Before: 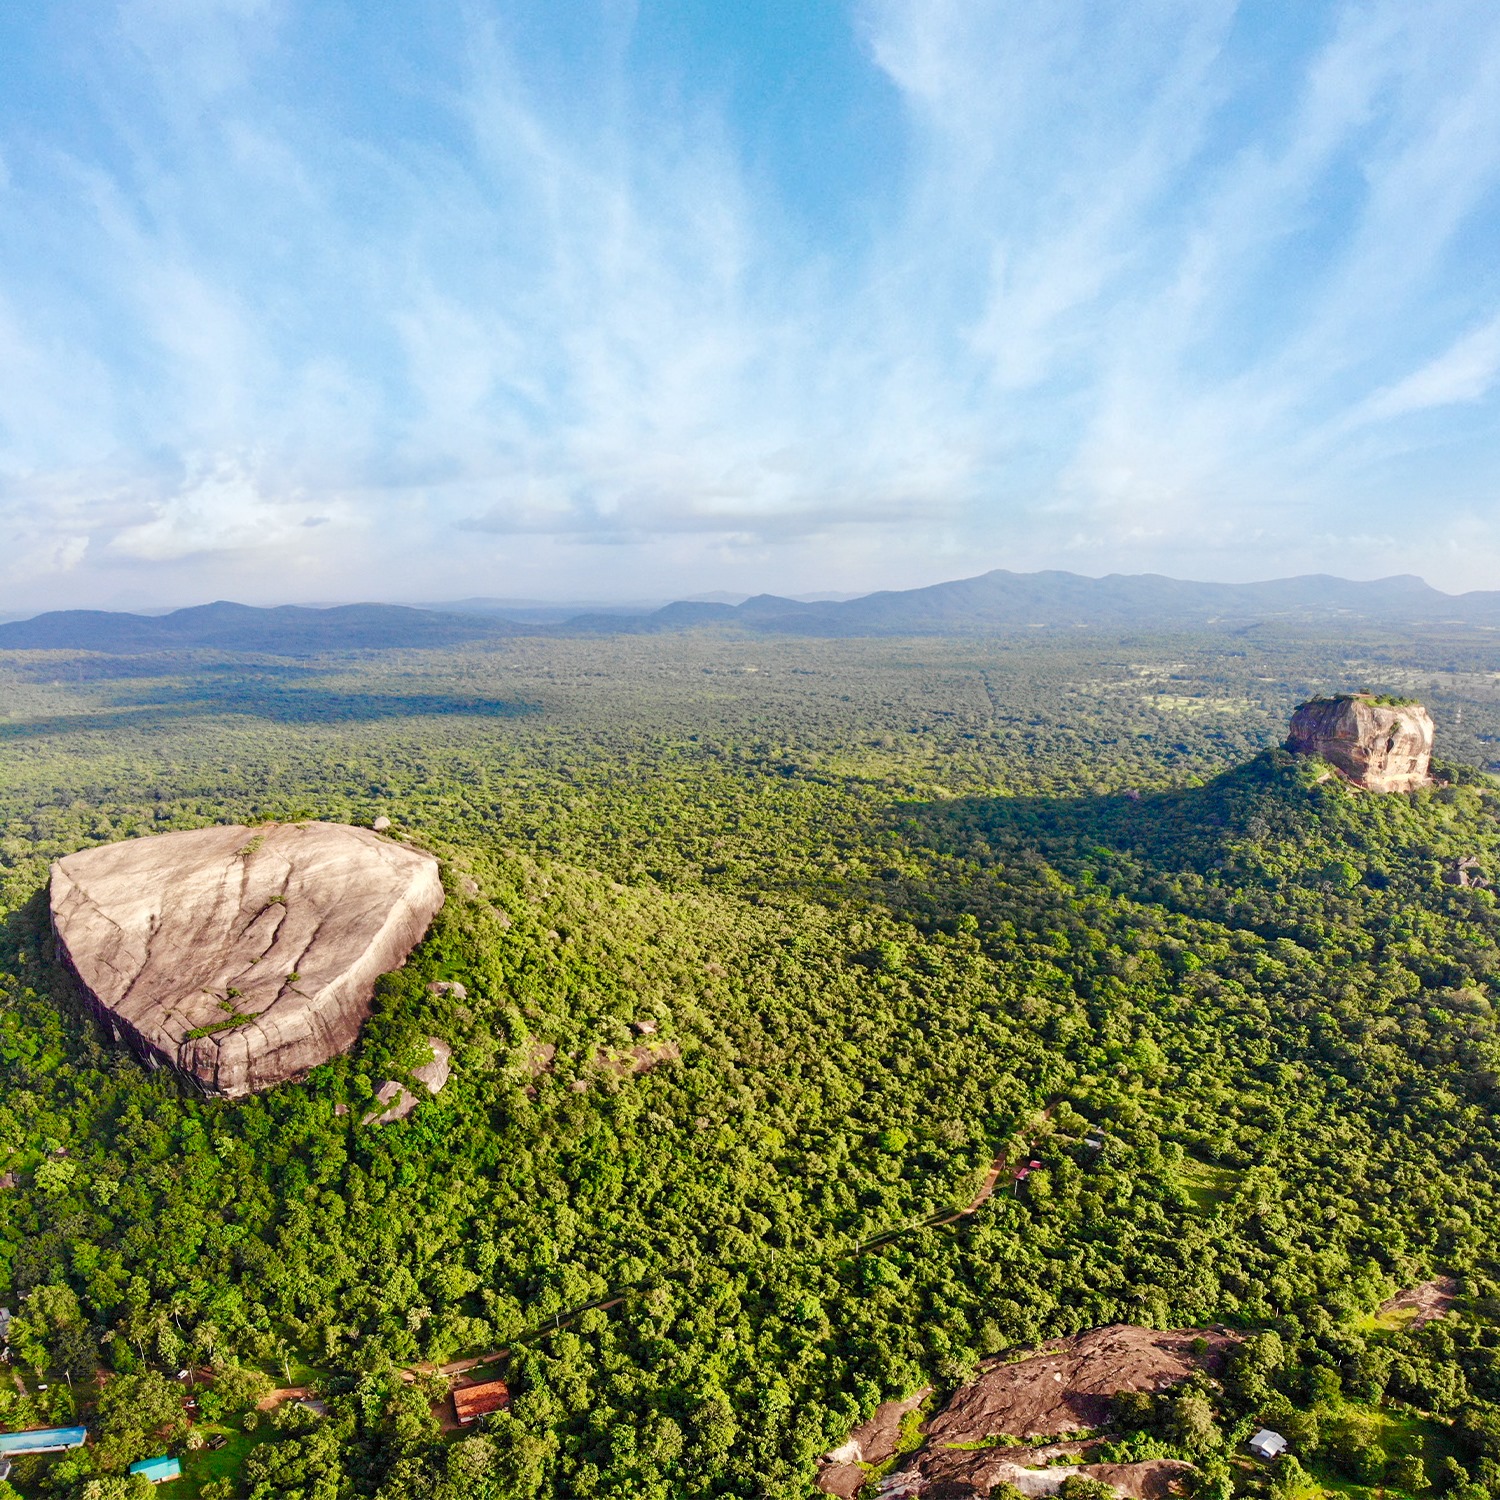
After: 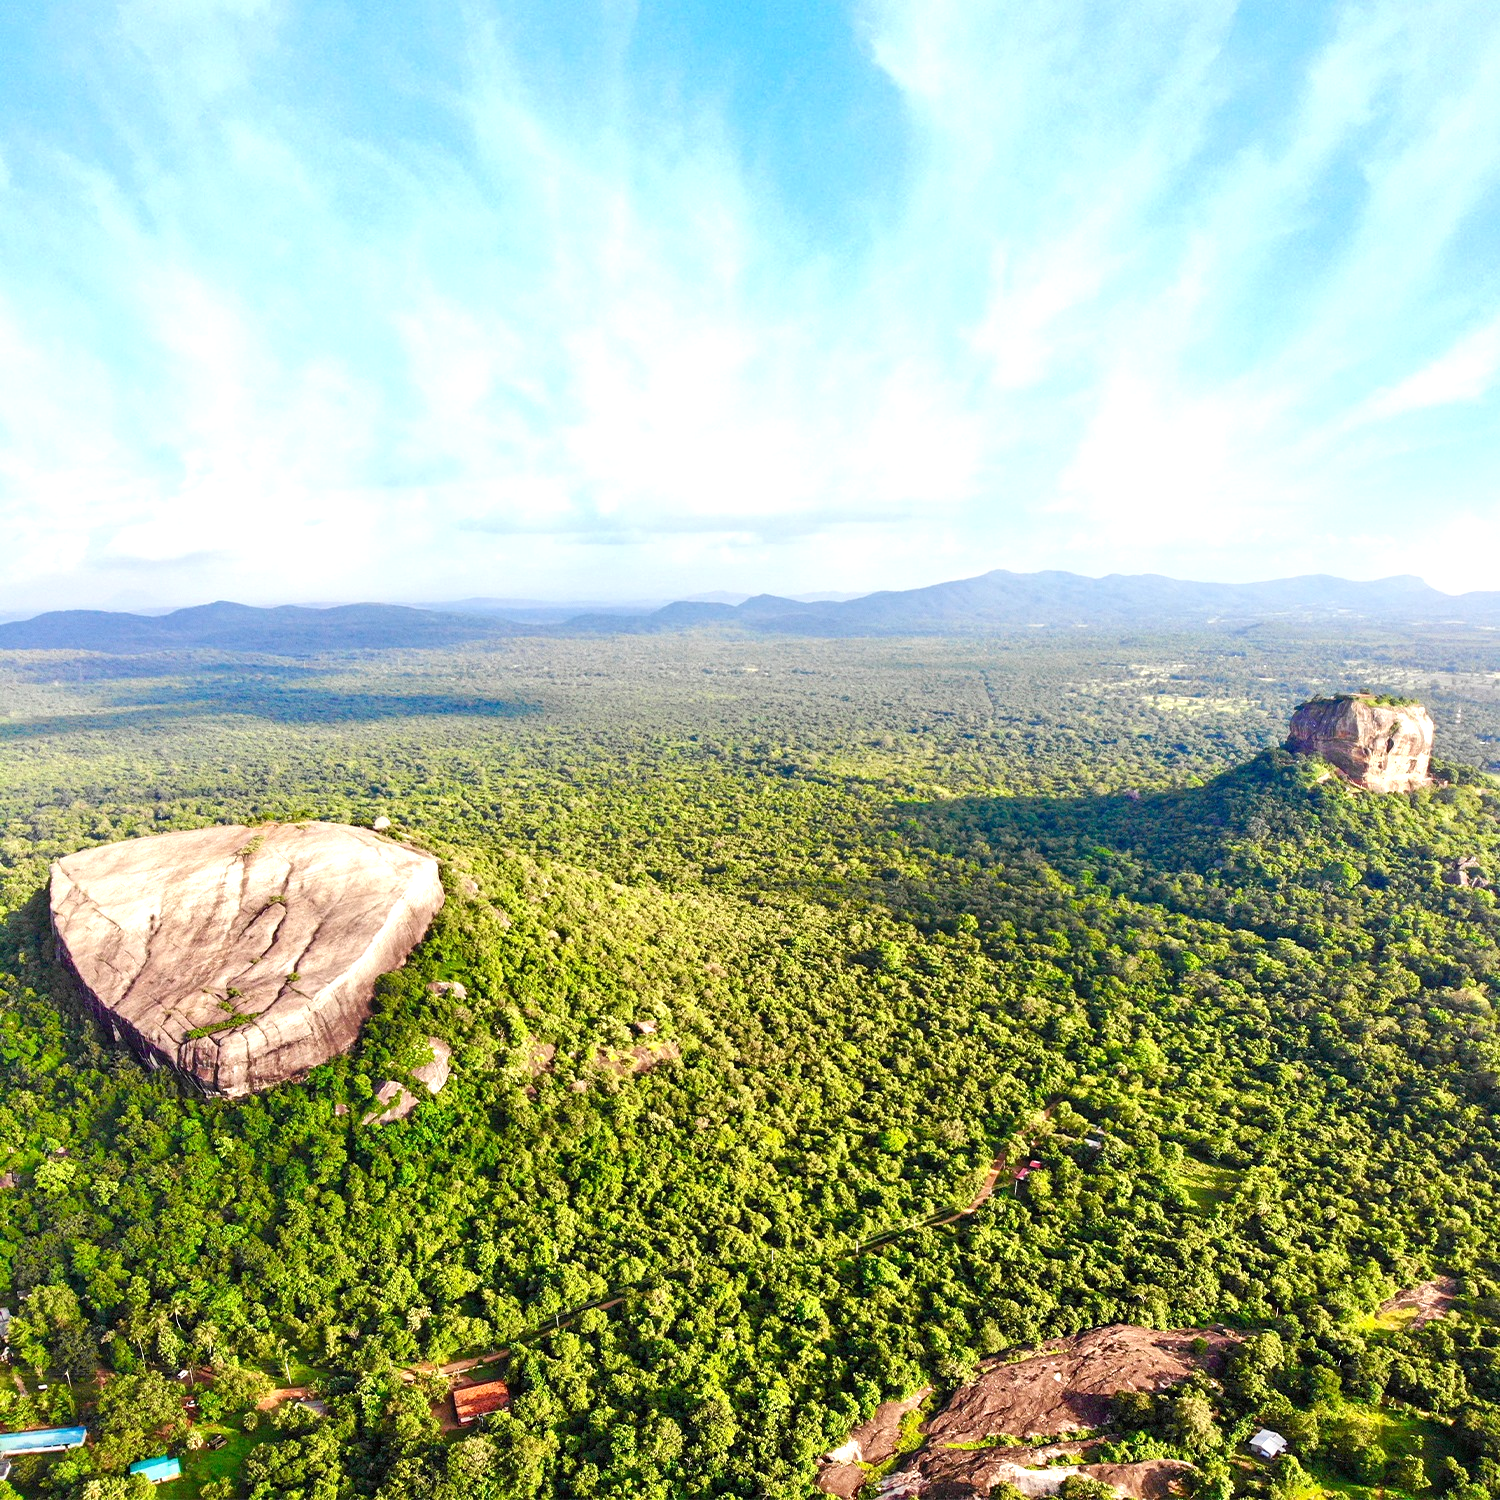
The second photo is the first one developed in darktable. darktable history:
rotate and perspective: automatic cropping off
exposure: exposure 0.64 EV, compensate highlight preservation false
